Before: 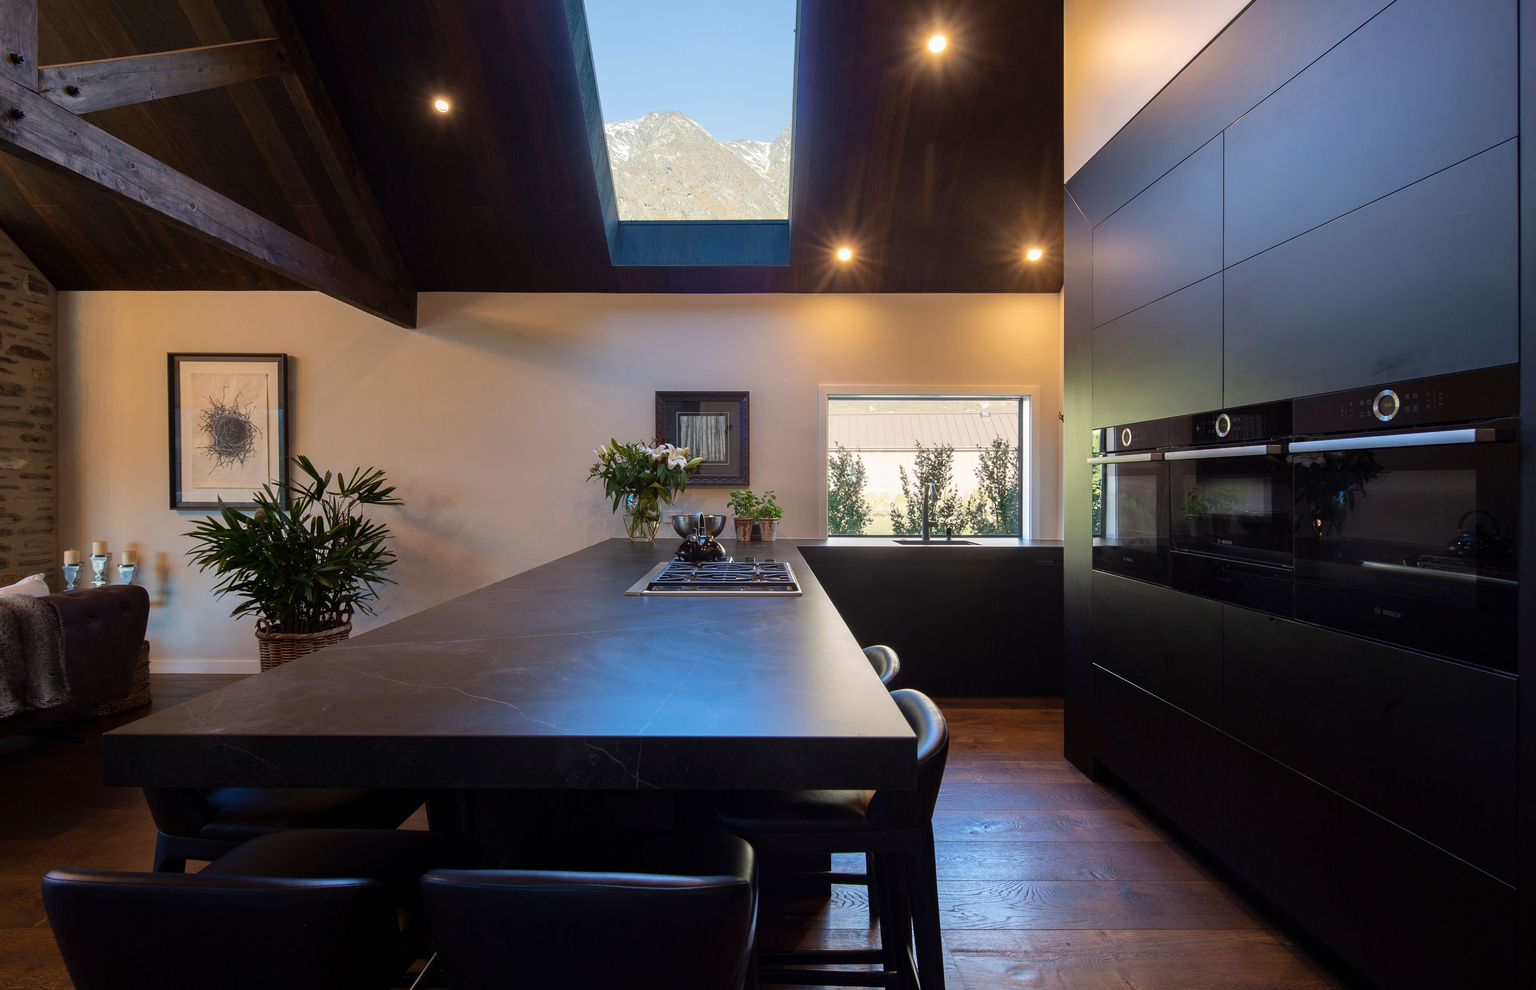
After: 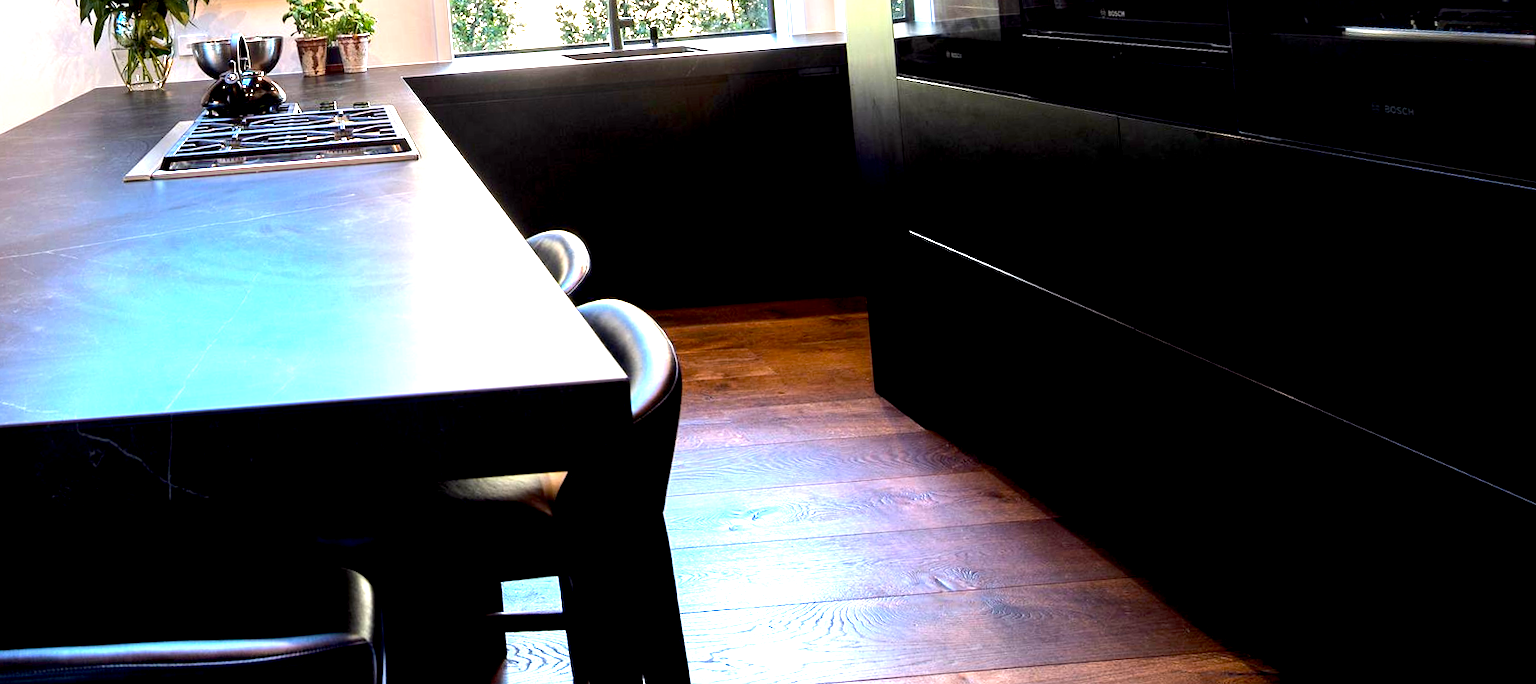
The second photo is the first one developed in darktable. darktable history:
rotate and perspective: rotation -4.57°, crop left 0.054, crop right 0.944, crop top 0.087, crop bottom 0.914
crop and rotate: left 35.509%, top 50.238%, bottom 4.934%
tone equalizer: -8 EV -0.75 EV, -7 EV -0.7 EV, -6 EV -0.6 EV, -5 EV -0.4 EV, -3 EV 0.4 EV, -2 EV 0.6 EV, -1 EV 0.7 EV, +0 EV 0.75 EV, edges refinement/feathering 500, mask exposure compensation -1.57 EV, preserve details no
exposure: black level correction 0.009, exposure 1.425 EV, compensate highlight preservation false
